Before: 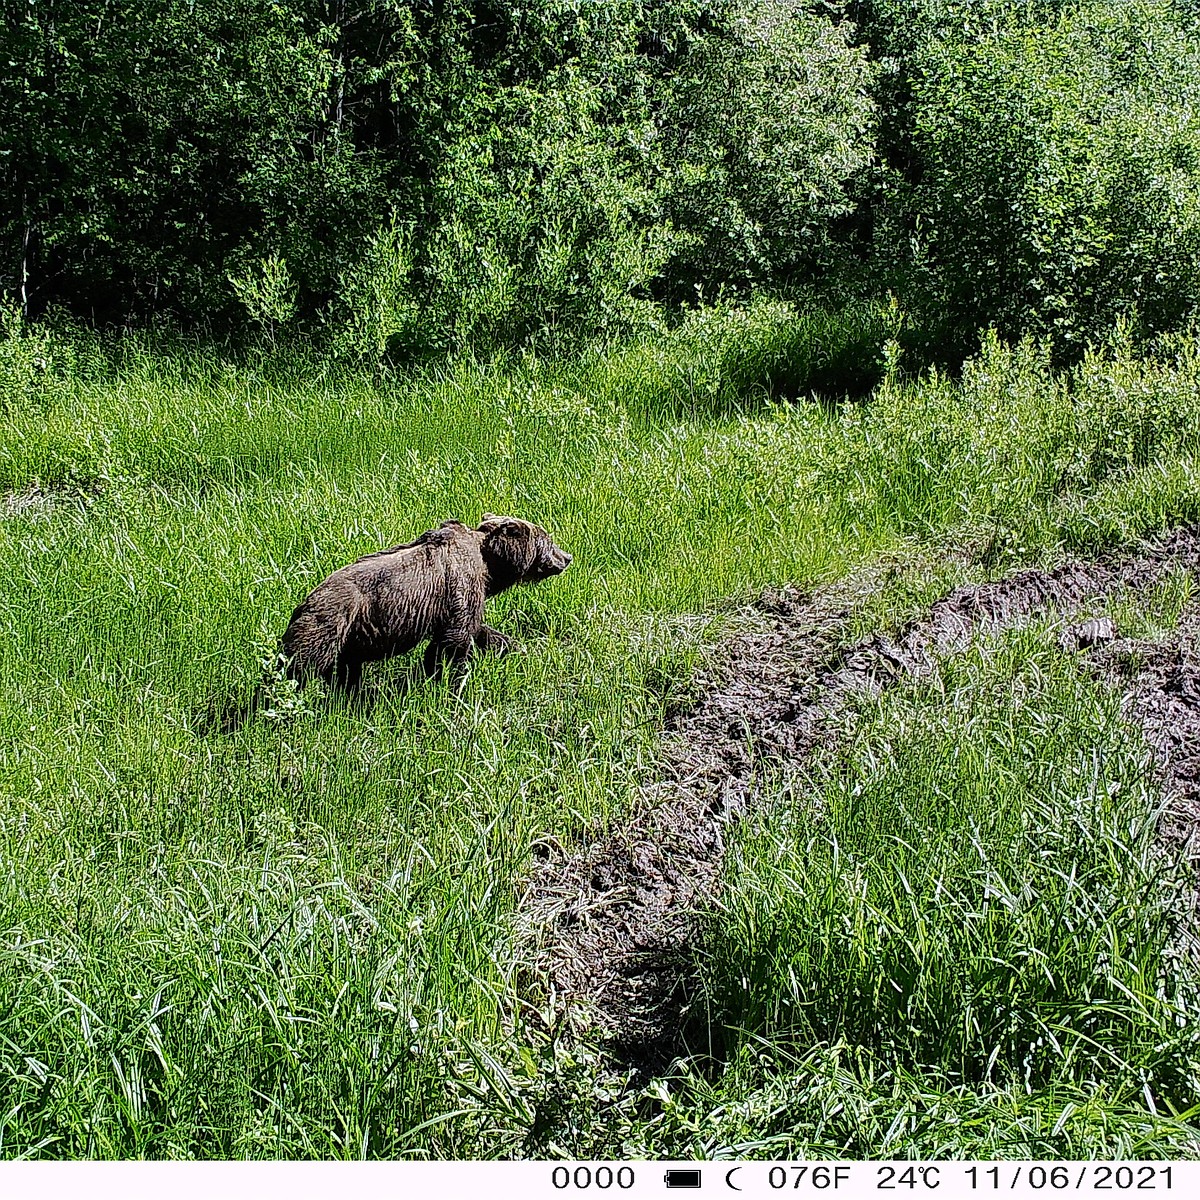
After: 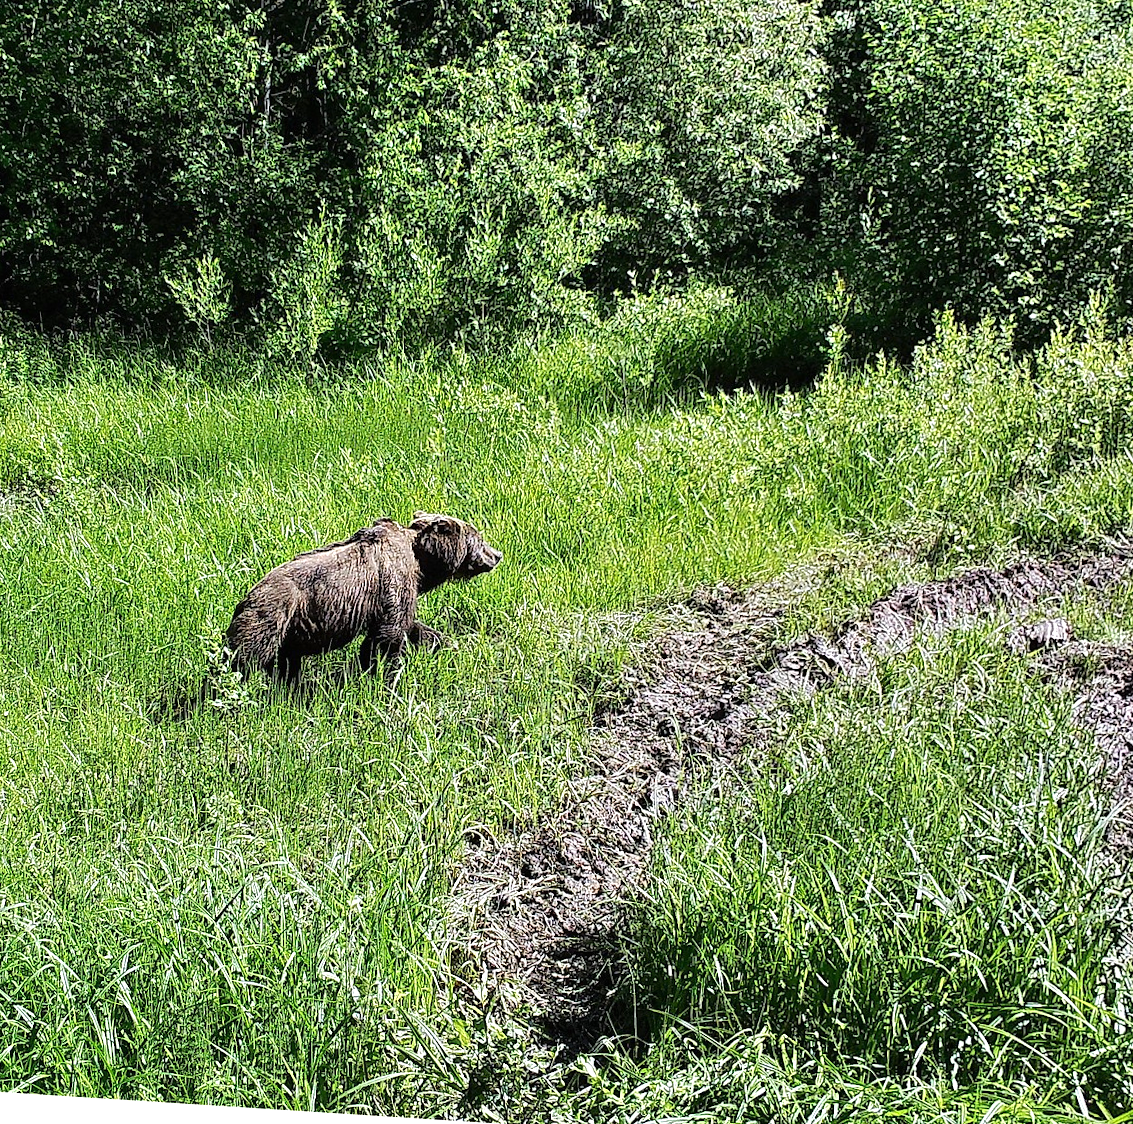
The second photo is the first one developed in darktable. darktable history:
levels: mode automatic
rotate and perspective: rotation 0.062°, lens shift (vertical) 0.115, lens shift (horizontal) -0.133, crop left 0.047, crop right 0.94, crop top 0.061, crop bottom 0.94
exposure: black level correction 0, exposure 0.5 EV, compensate exposure bias true, compensate highlight preservation false
